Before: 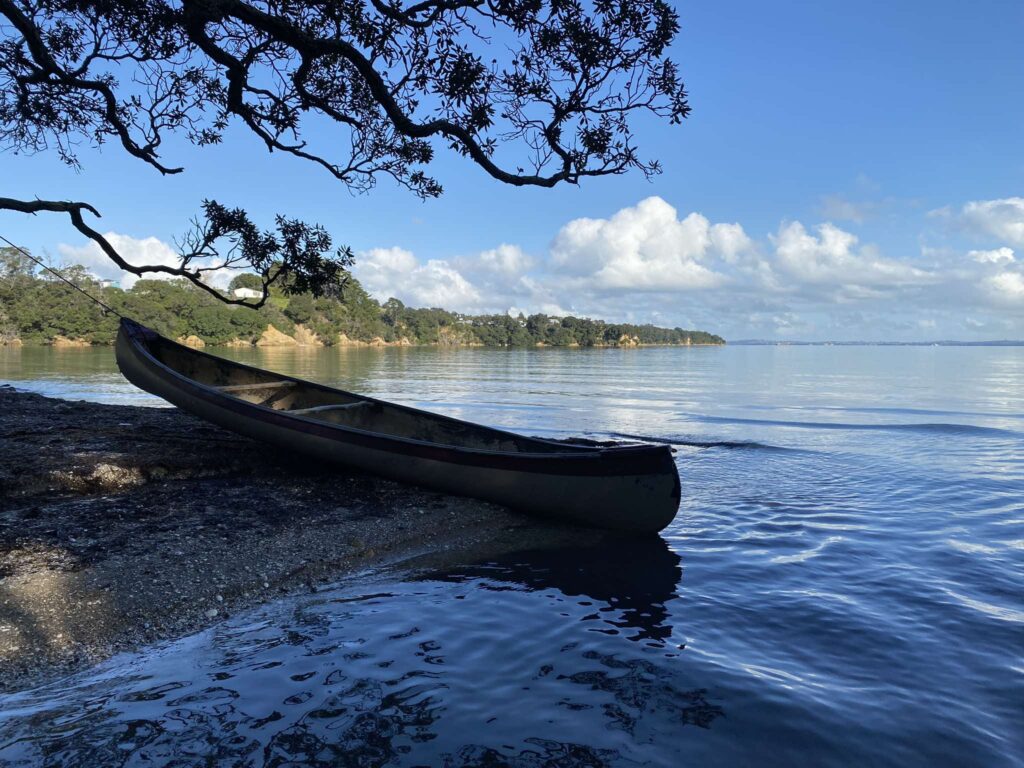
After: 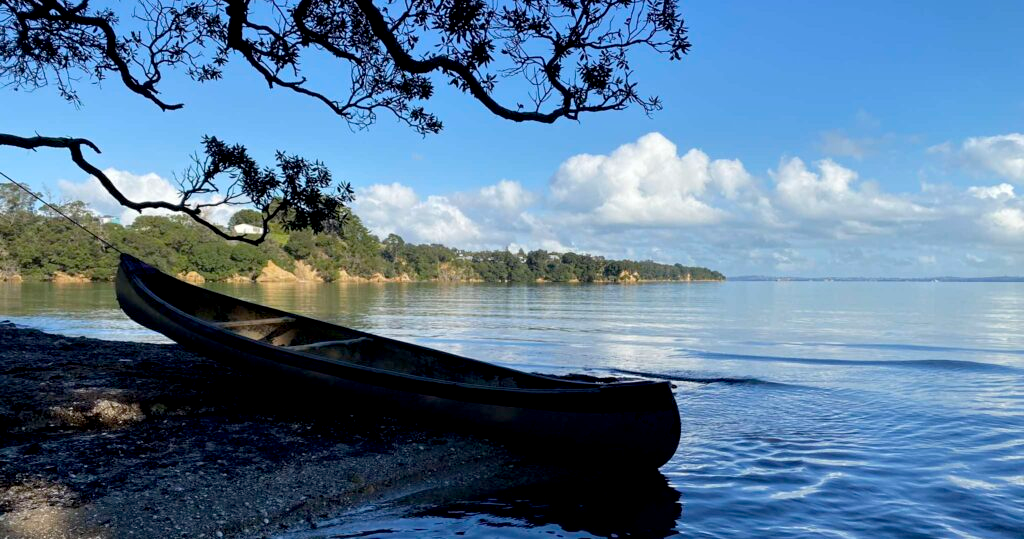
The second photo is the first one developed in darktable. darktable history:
exposure: black level correction 0.01, exposure 0.016 EV, compensate highlight preservation false
color balance rgb: perceptual saturation grading › global saturation 0.686%
crop and rotate: top 8.412%, bottom 21.385%
